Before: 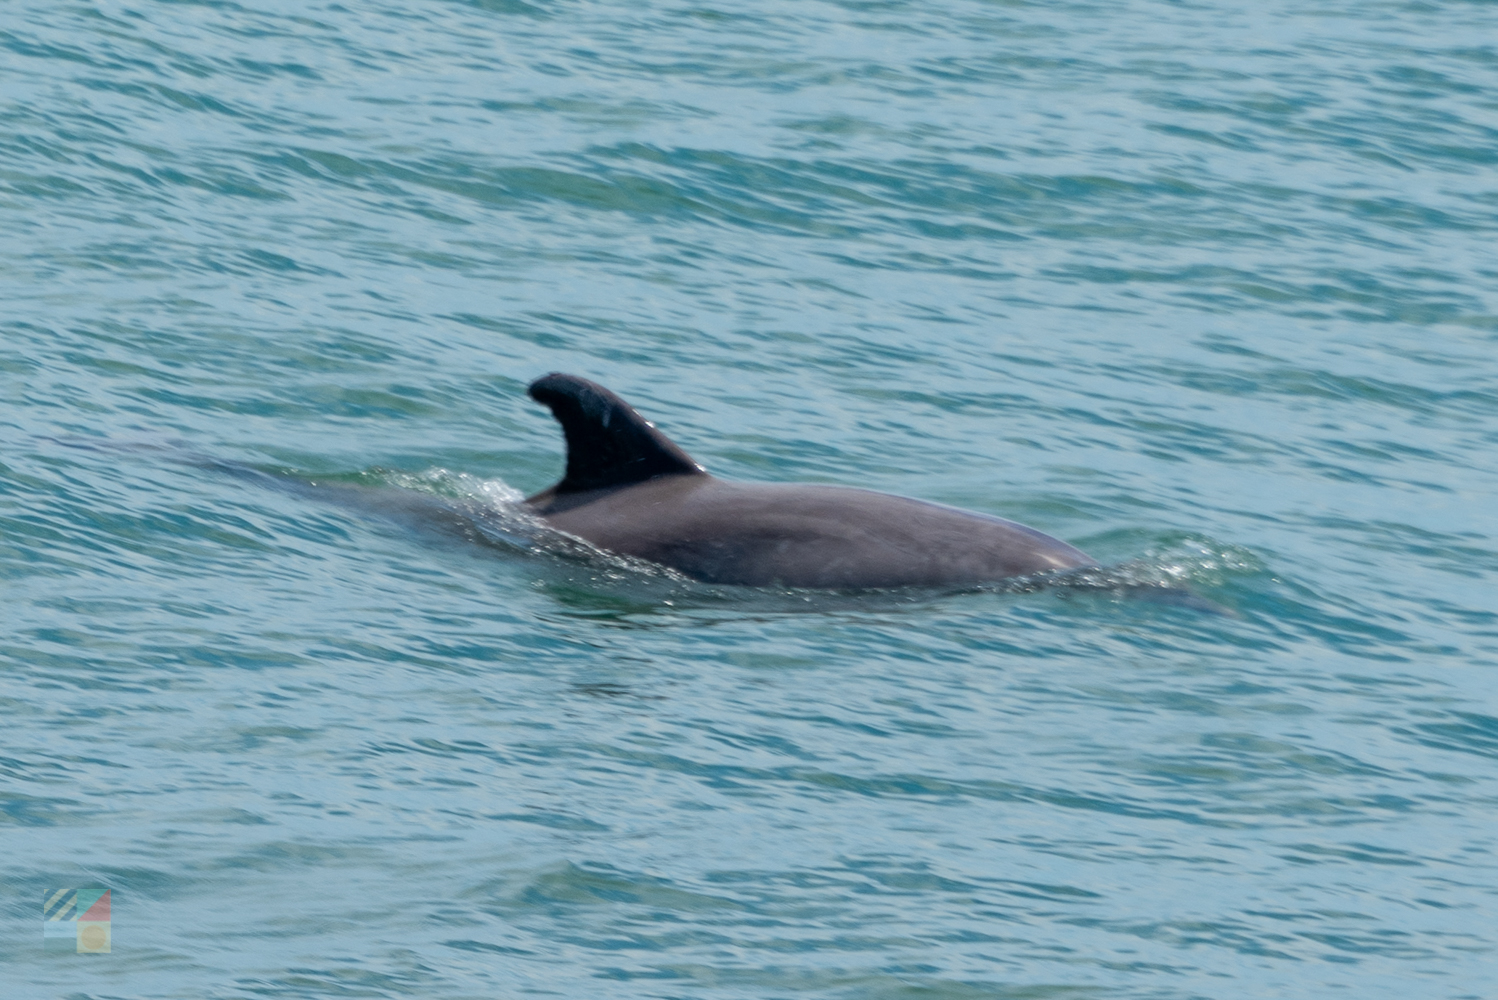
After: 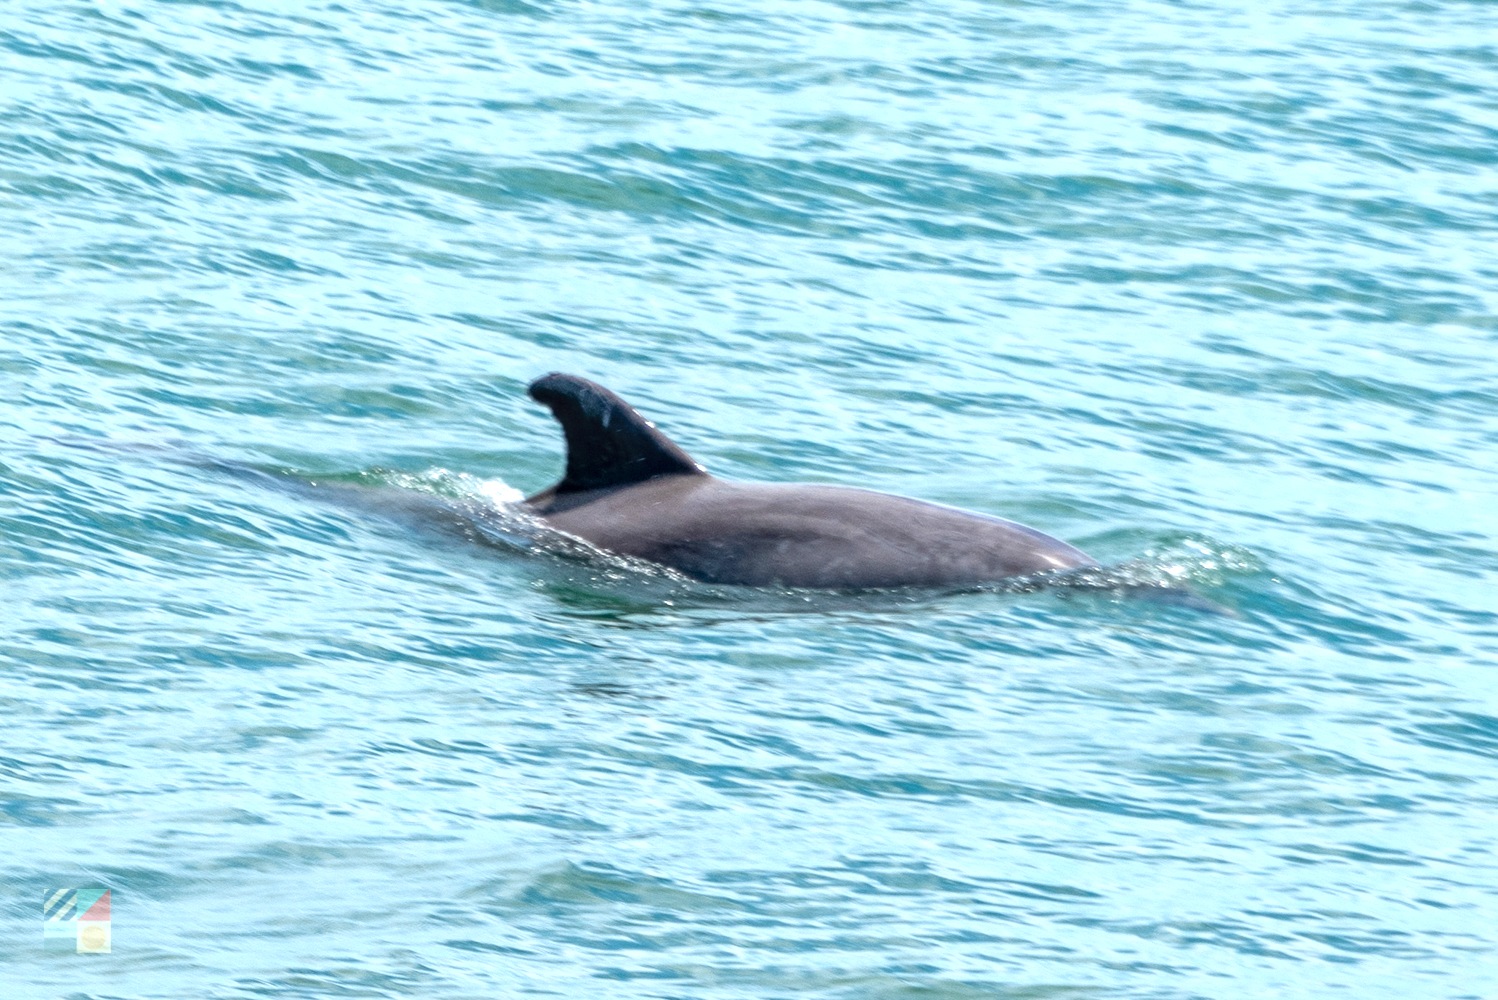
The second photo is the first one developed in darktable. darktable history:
local contrast: detail 130%
exposure: exposure 1.001 EV, compensate highlight preservation false
